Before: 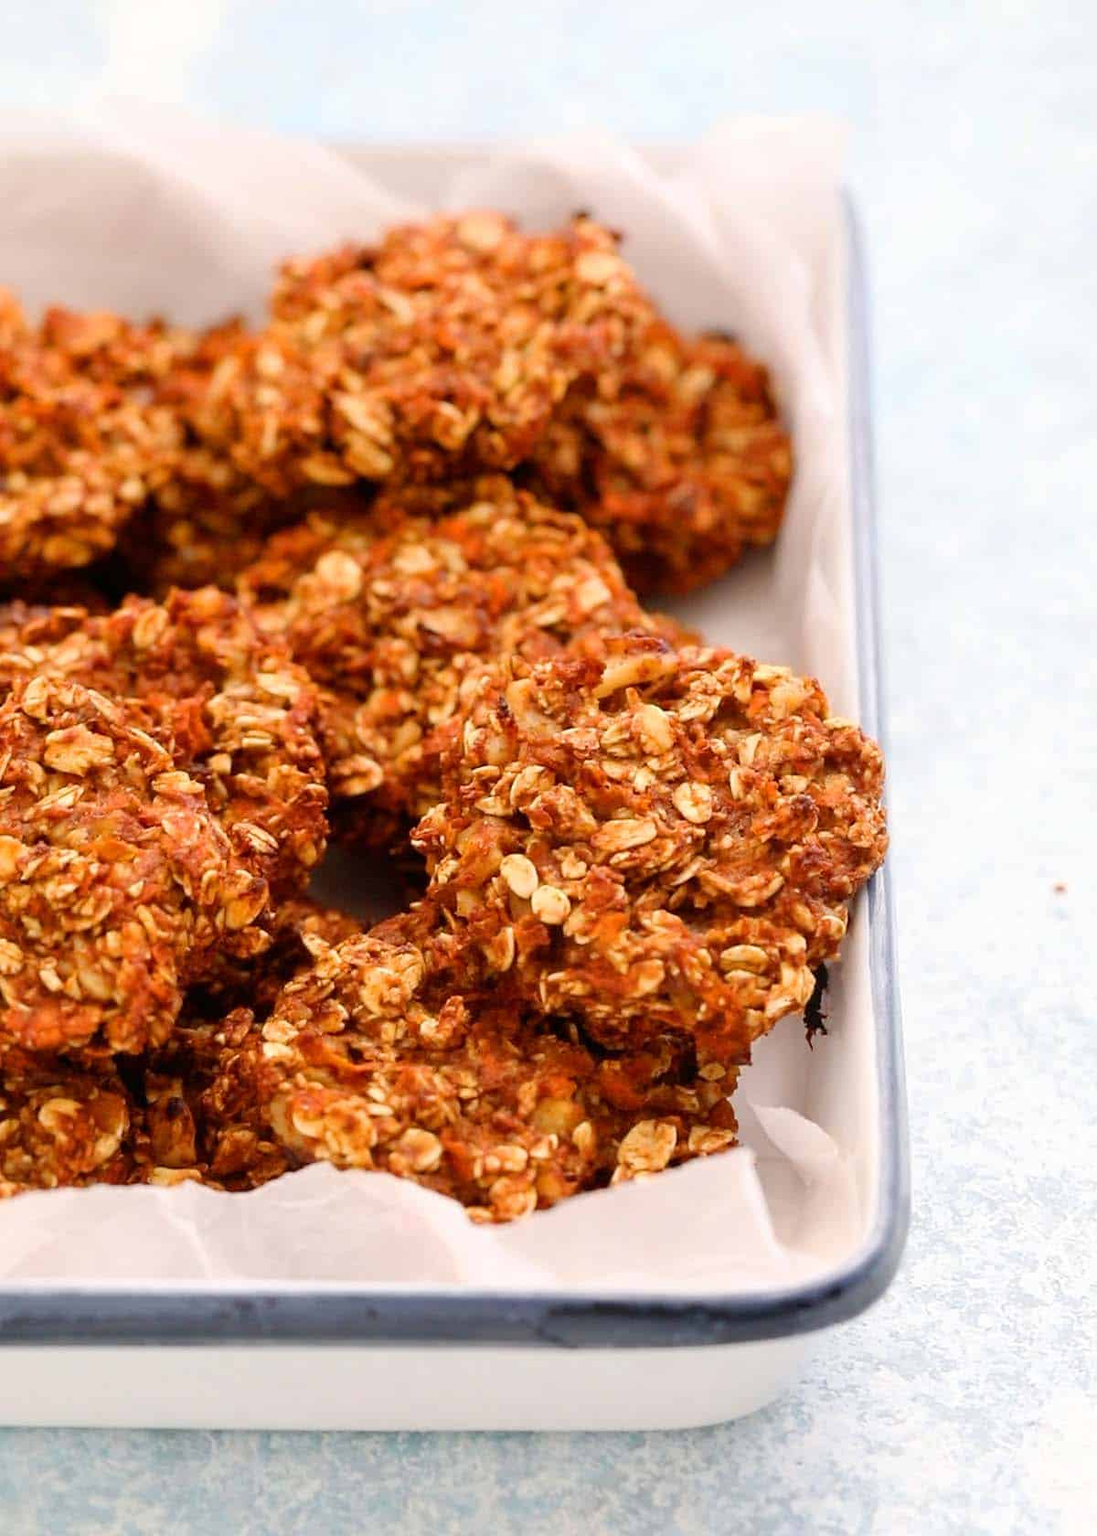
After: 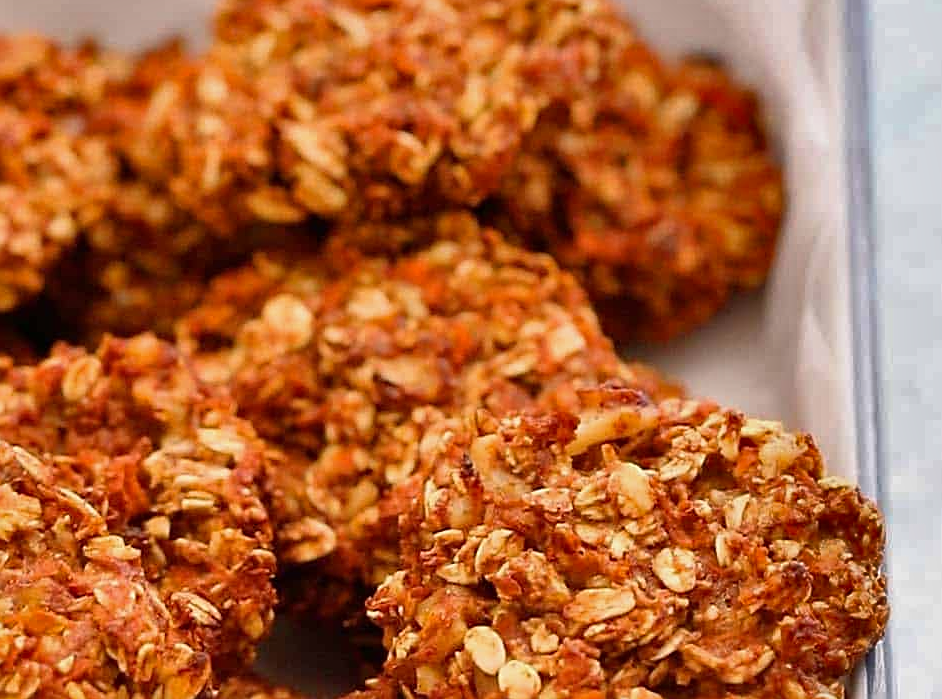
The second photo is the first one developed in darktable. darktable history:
crop: left 6.962%, top 18.353%, right 14.472%, bottom 40%
sharpen: on, module defaults
shadows and highlights: white point adjustment -3.7, highlights -63.44, highlights color adjustment 32.71%, soften with gaussian
